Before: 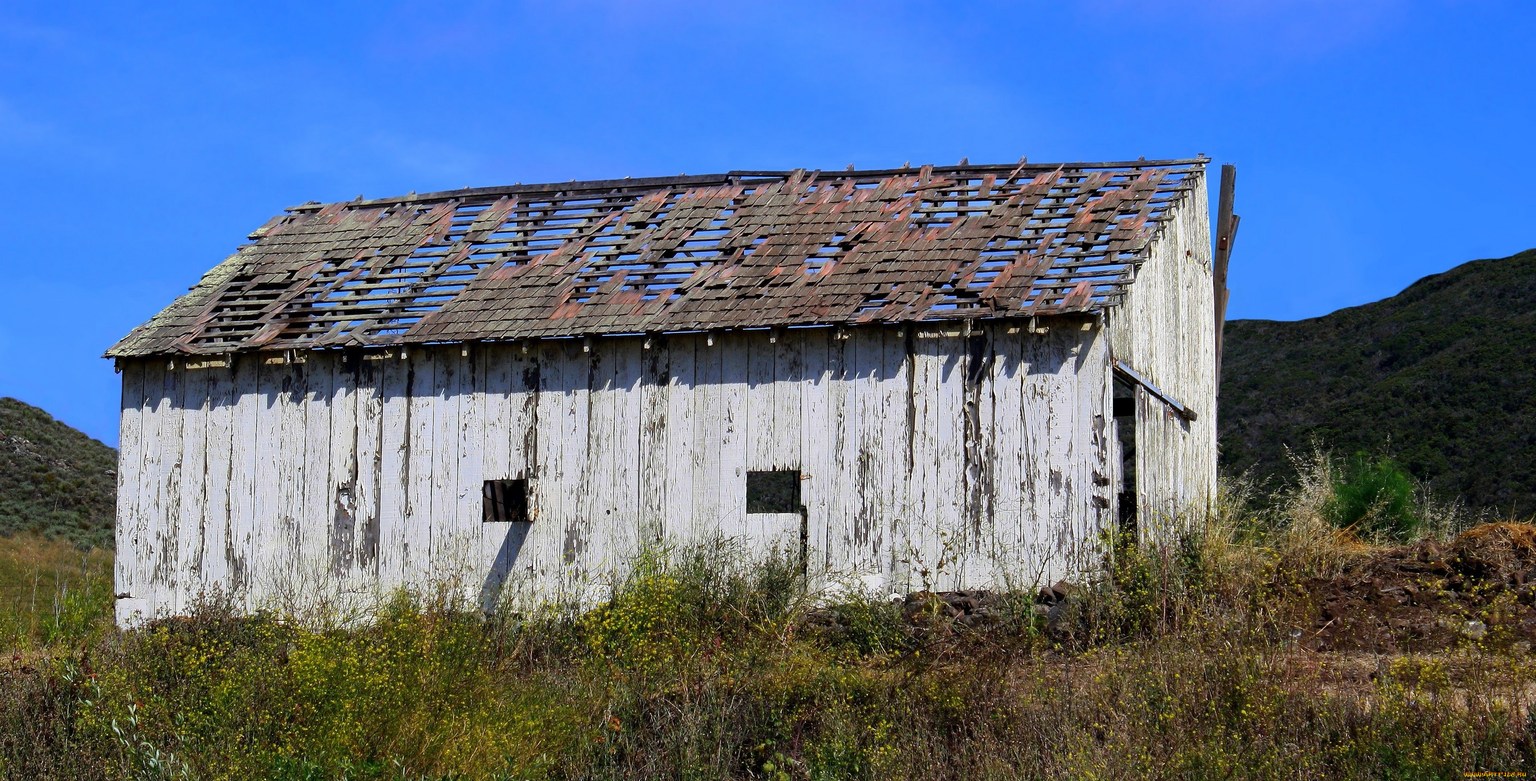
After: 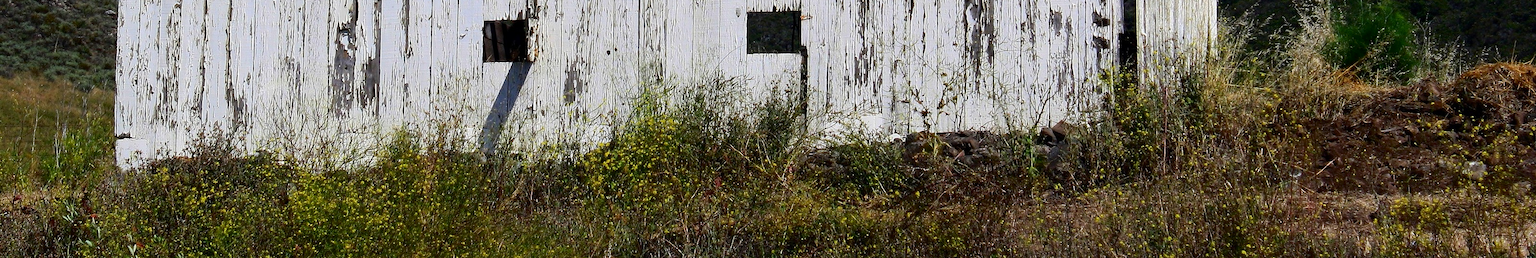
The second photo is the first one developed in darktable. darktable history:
crop and rotate: top 58.983%, bottom 7.914%
tone curve: curves: ch0 [(0, 0) (0.003, 0.002) (0.011, 0.009) (0.025, 0.019) (0.044, 0.031) (0.069, 0.044) (0.1, 0.061) (0.136, 0.087) (0.177, 0.127) (0.224, 0.172) (0.277, 0.226) (0.335, 0.295) (0.399, 0.367) (0.468, 0.445) (0.543, 0.536) (0.623, 0.626) (0.709, 0.717) (0.801, 0.806) (0.898, 0.889) (1, 1)], color space Lab, independent channels, preserve colors none
